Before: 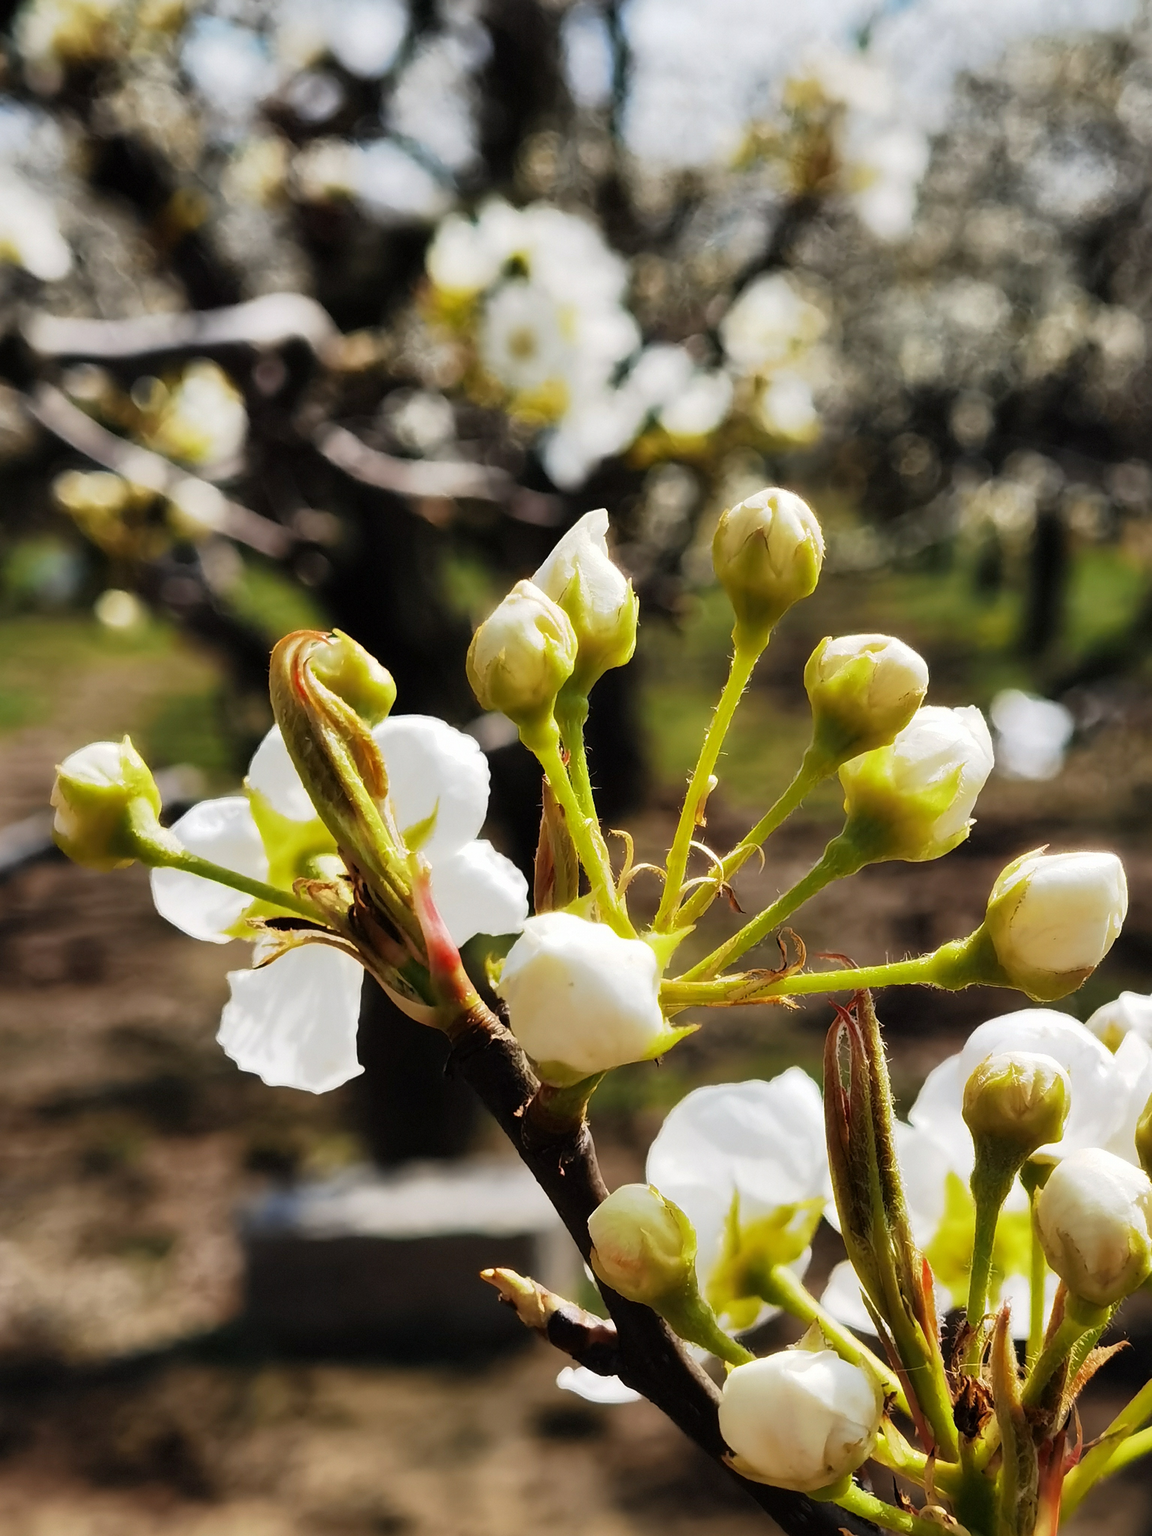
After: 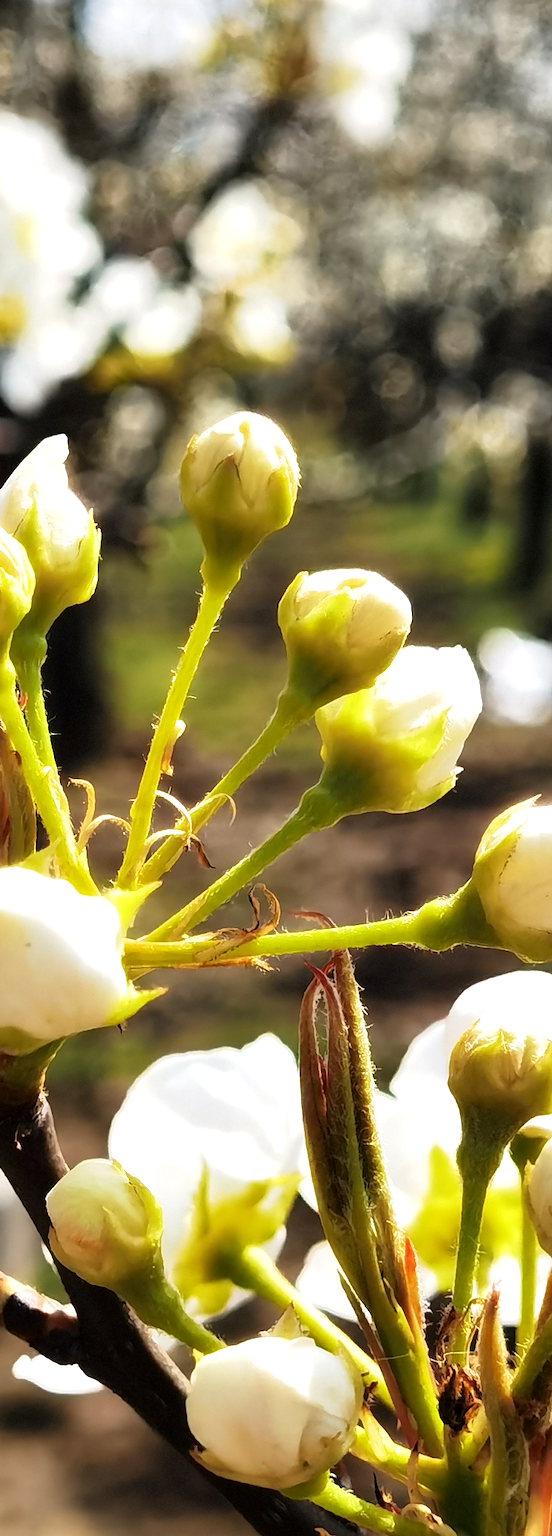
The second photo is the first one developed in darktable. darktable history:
crop: left 47.36%, top 6.808%, right 7.886%
exposure: black level correction 0.001, exposure 0.499 EV, compensate highlight preservation false
